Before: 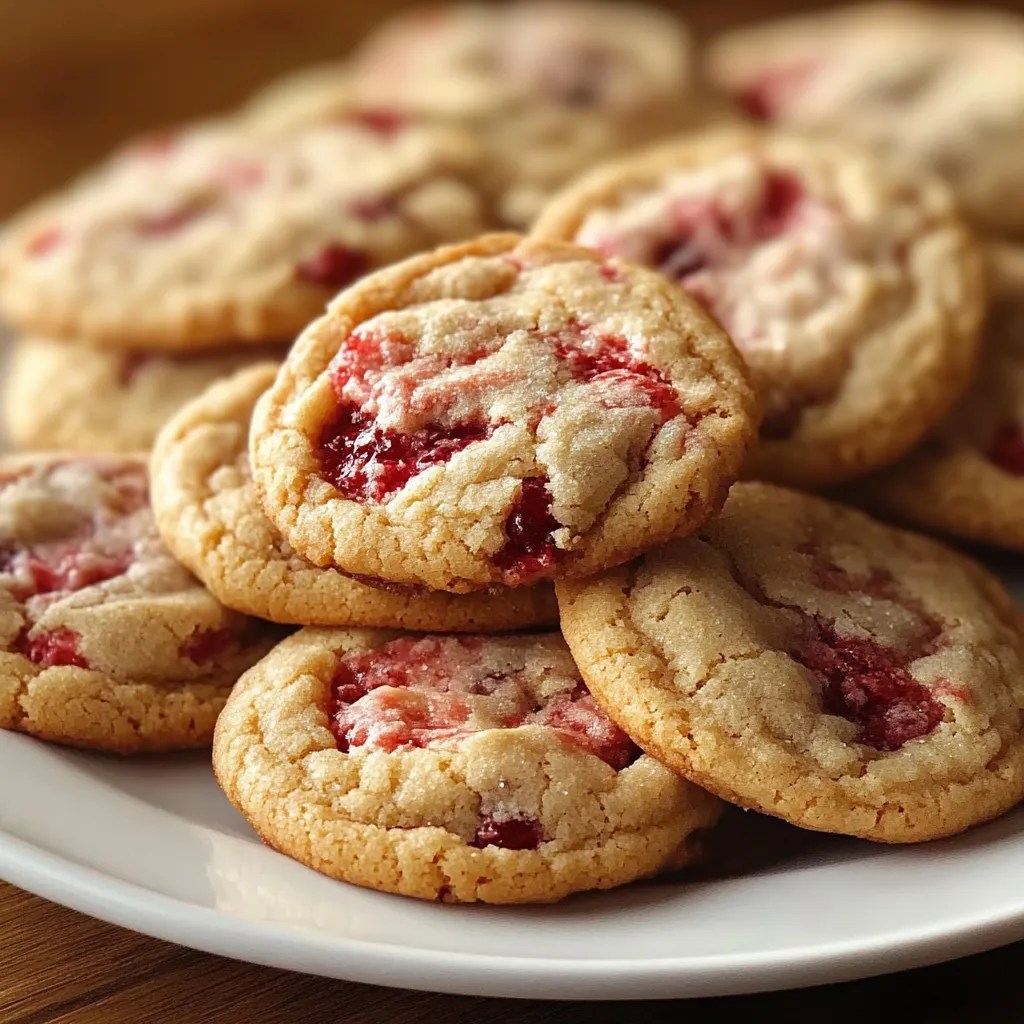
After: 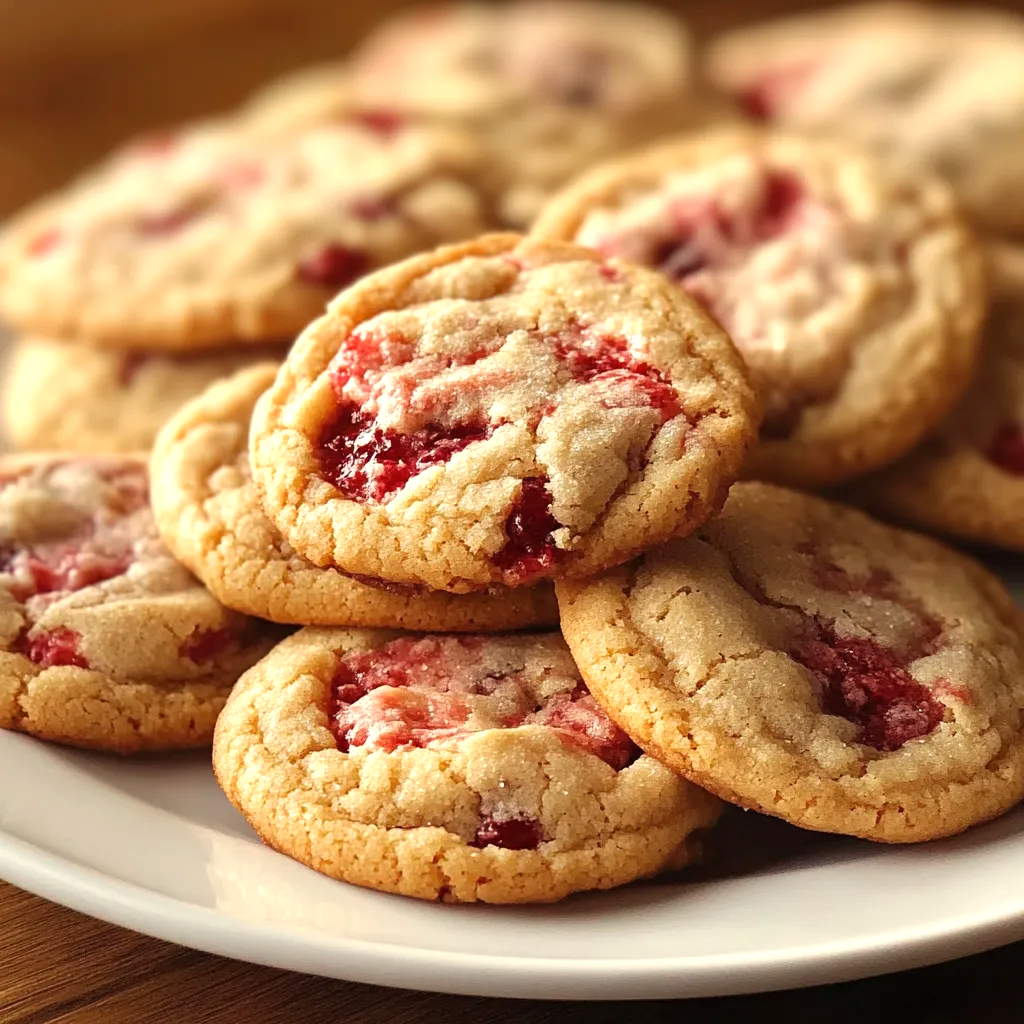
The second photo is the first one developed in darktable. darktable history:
exposure: exposure 0.29 EV, compensate highlight preservation false
white balance: red 1.045, blue 0.932
